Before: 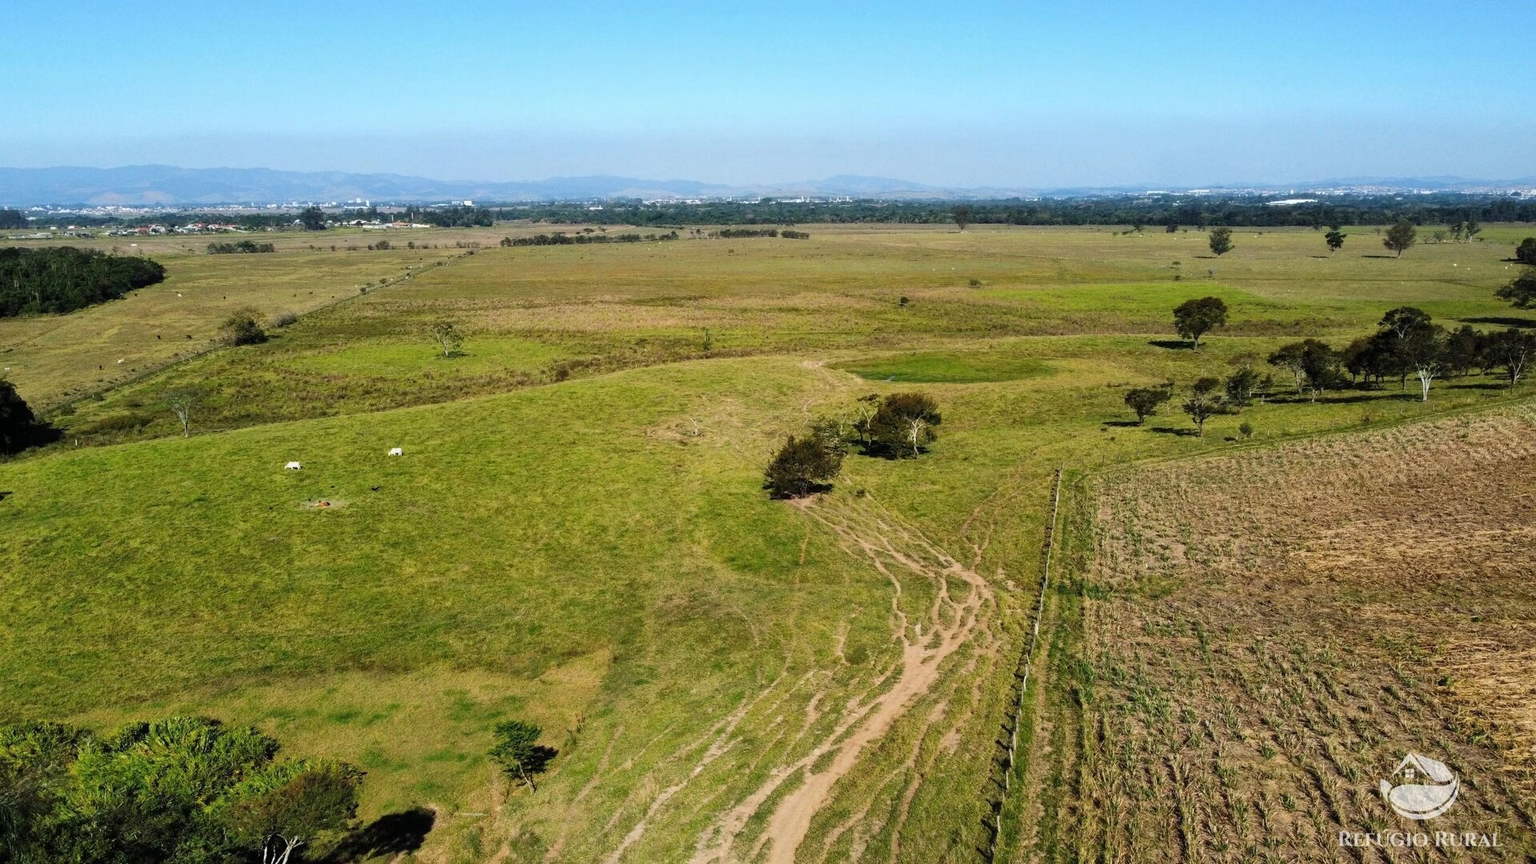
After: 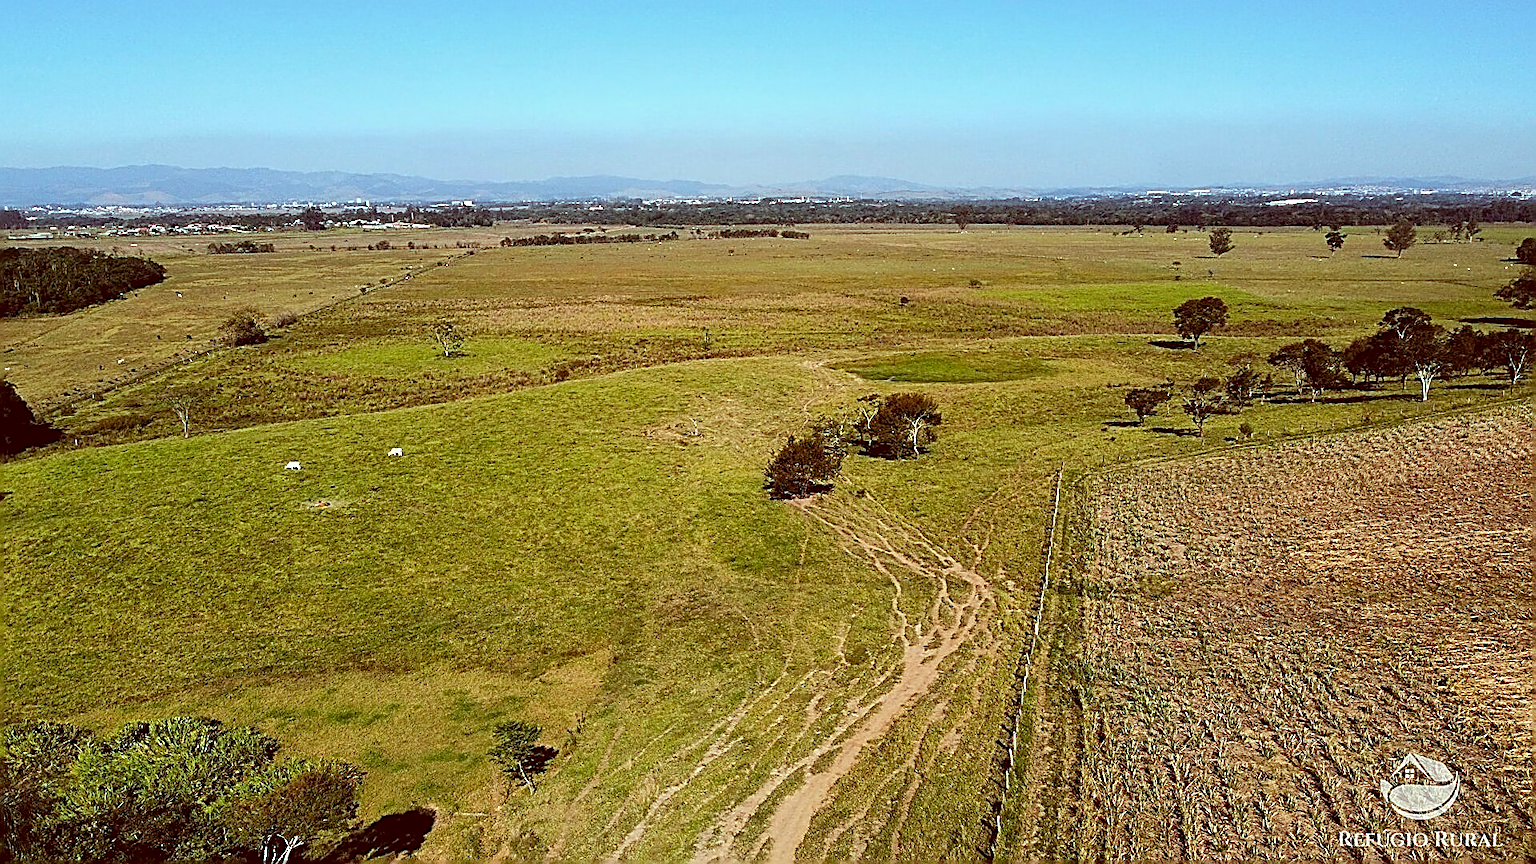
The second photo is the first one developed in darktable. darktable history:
sharpen: amount 1.843
color correction: highlights a* -7.27, highlights b* -0.173, shadows a* 20.82, shadows b* 12.11
